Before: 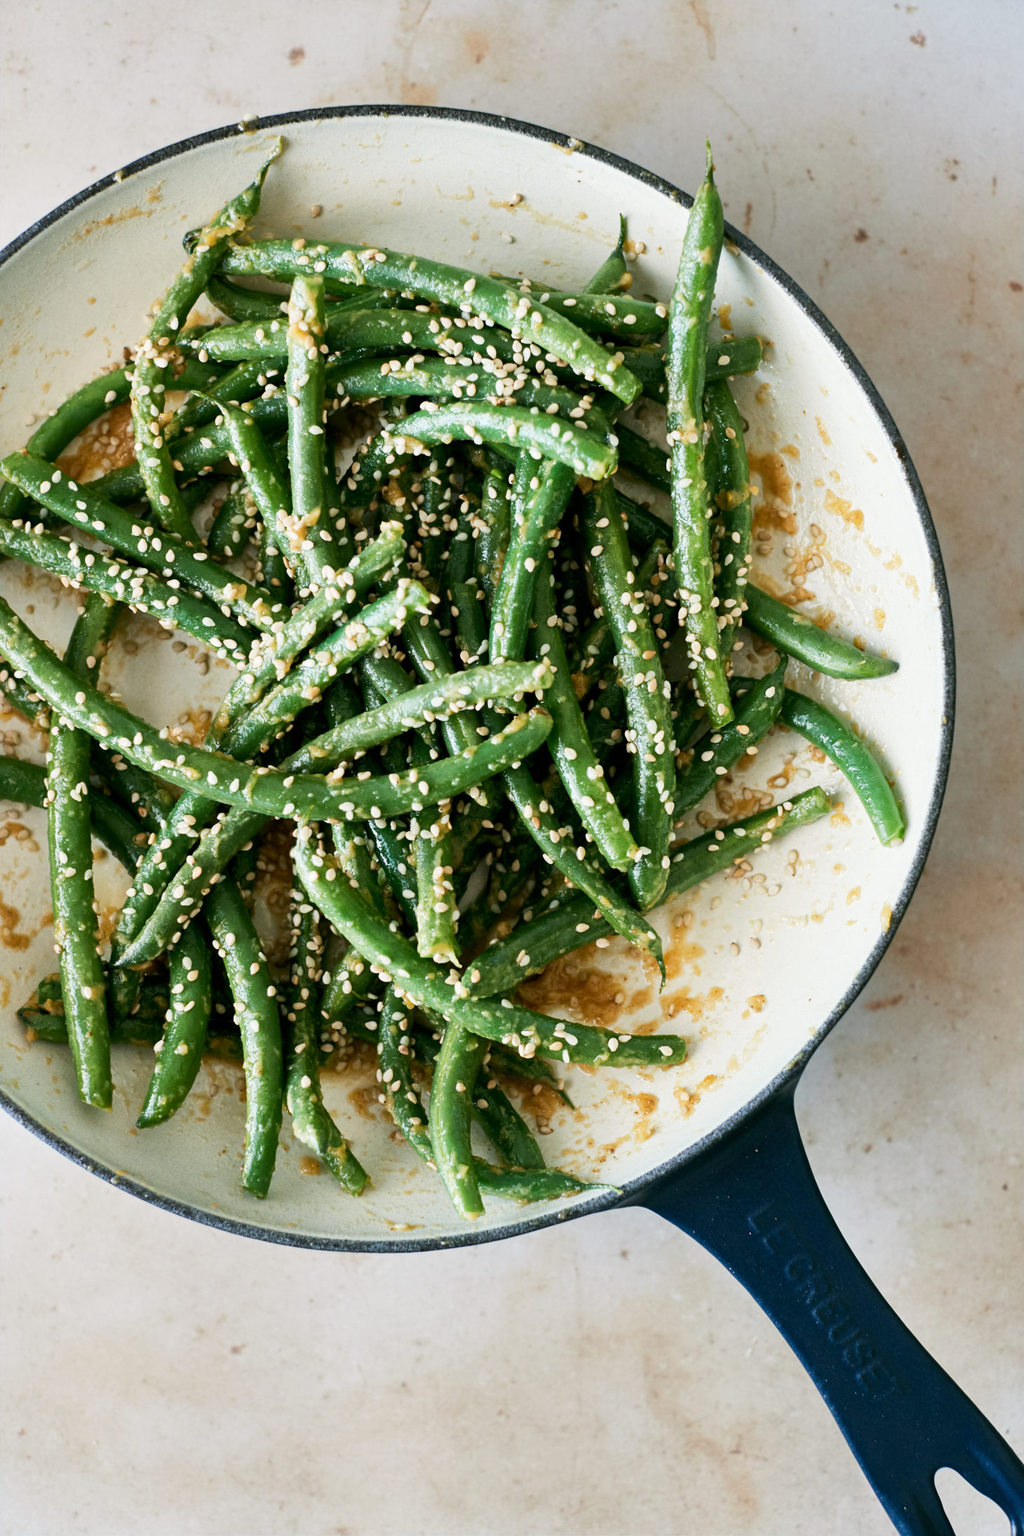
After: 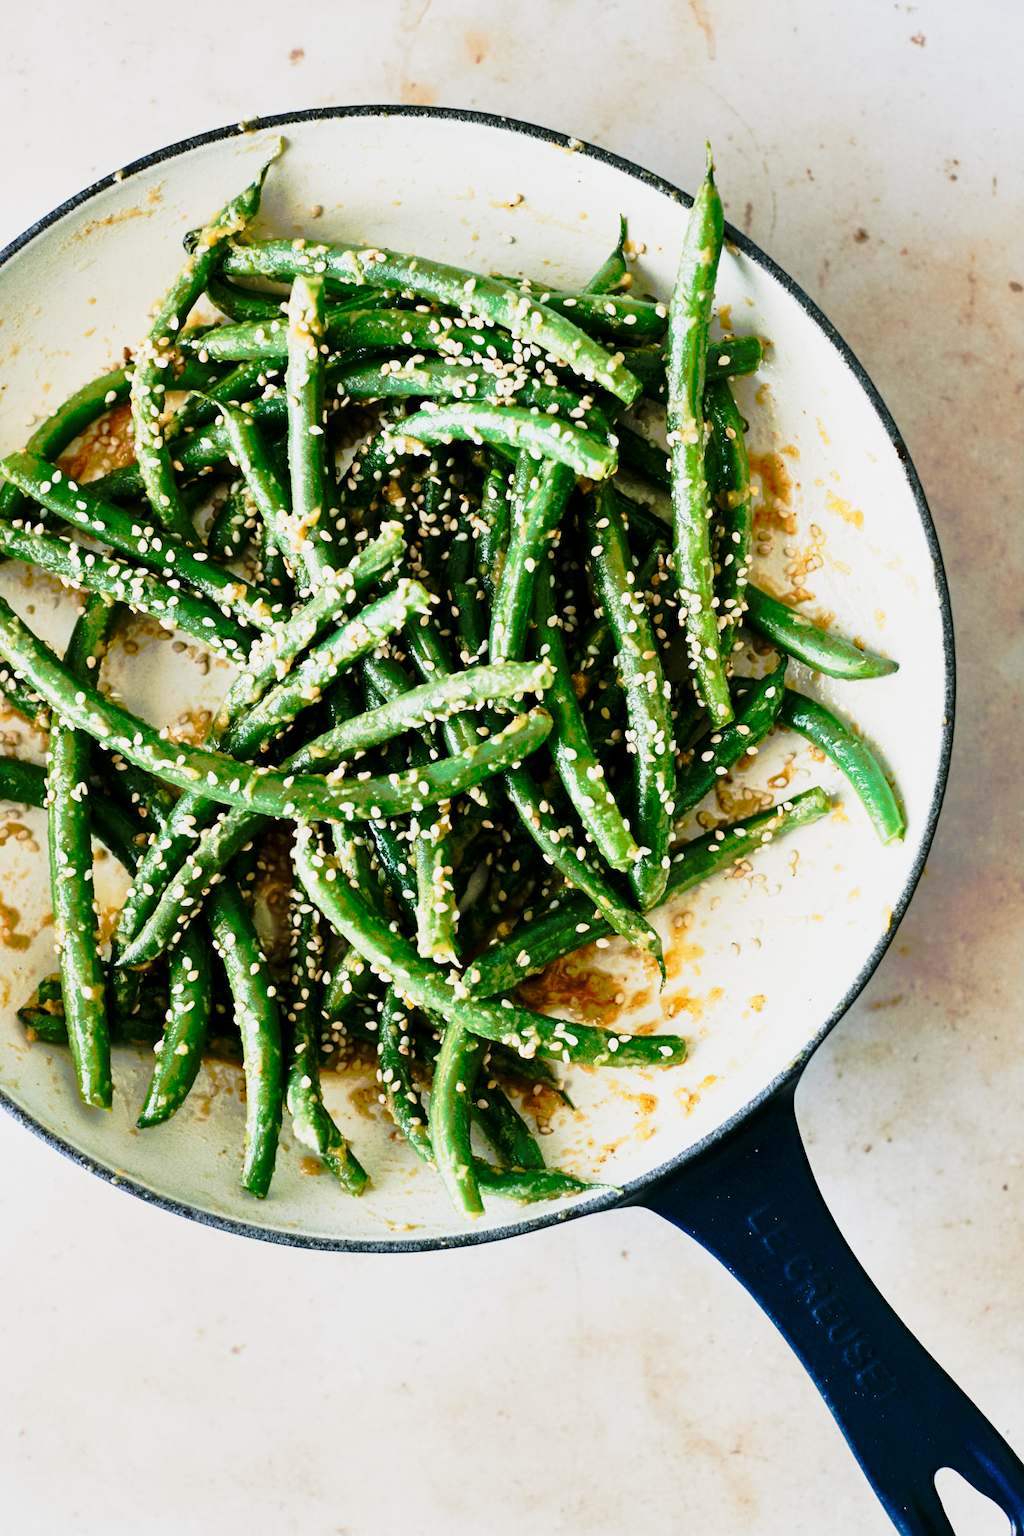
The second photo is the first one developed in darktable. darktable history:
tone curve: curves: ch0 [(0, 0) (0.081, 0.033) (0.192, 0.124) (0.283, 0.238) (0.407, 0.476) (0.495, 0.521) (0.661, 0.756) (0.788, 0.87) (1, 0.951)]; ch1 [(0, 0) (0.161, 0.092) (0.35, 0.33) (0.392, 0.392) (0.427, 0.426) (0.479, 0.472) (0.505, 0.497) (0.521, 0.524) (0.567, 0.56) (0.583, 0.592) (0.625, 0.627) (0.678, 0.733) (1, 1)]; ch2 [(0, 0) (0.346, 0.362) (0.404, 0.427) (0.502, 0.499) (0.531, 0.523) (0.544, 0.561) (0.58, 0.59) (0.629, 0.642) (0.717, 0.678) (1, 1)], preserve colors none
shadows and highlights: shadows -10.82, white point adjustment 1.38, highlights 9.91
